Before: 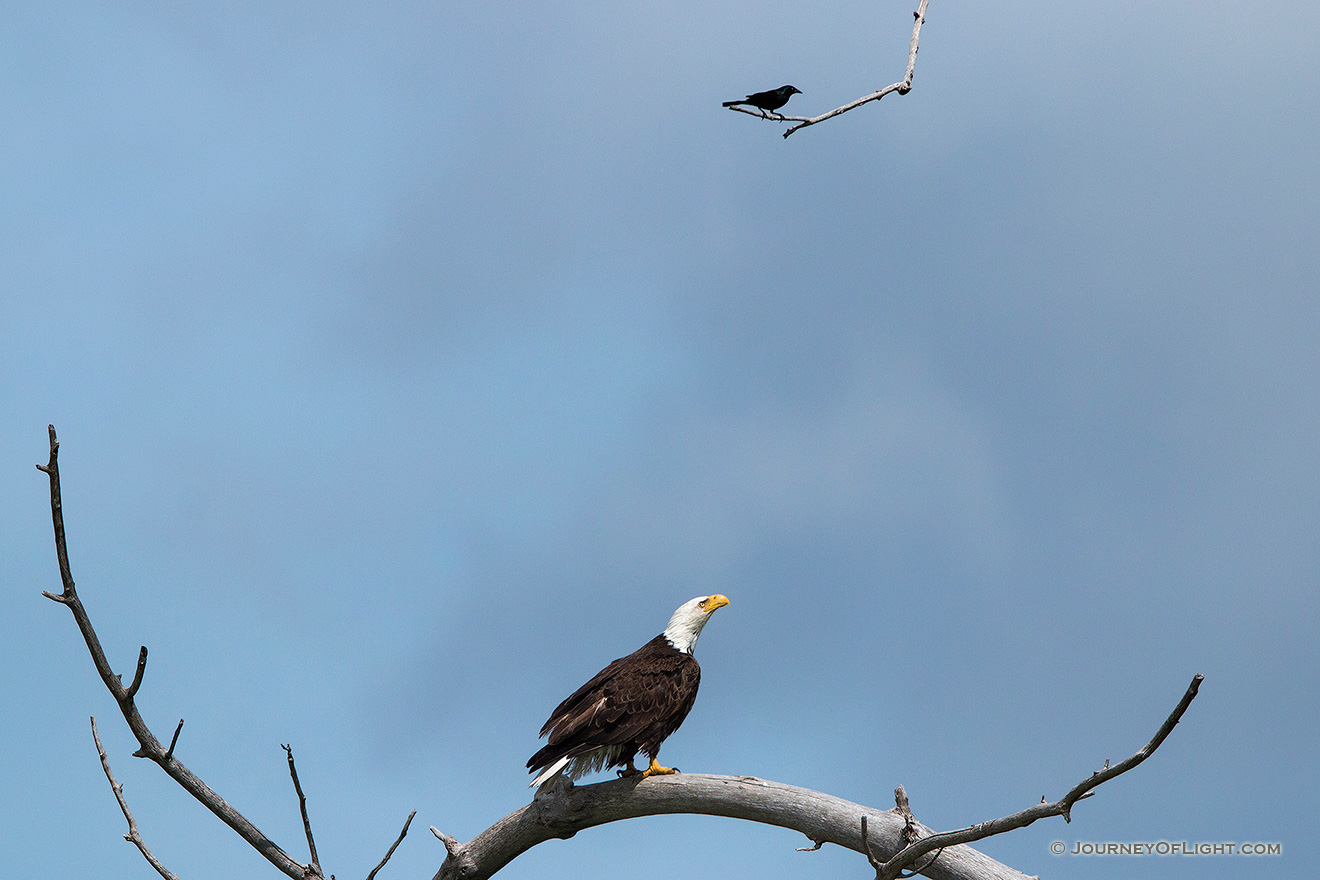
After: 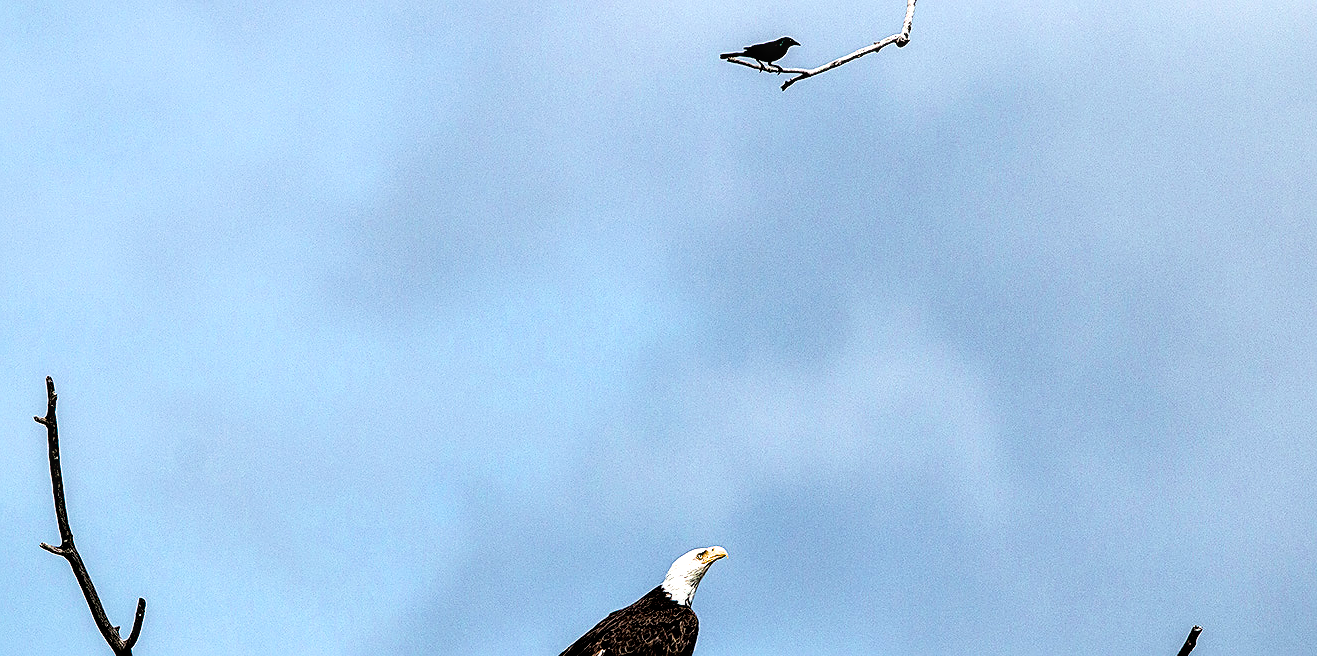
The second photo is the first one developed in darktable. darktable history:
local contrast: detail 156%
sharpen: amount 0.492
tone equalizer: on, module defaults
crop: left 0.203%, top 5.498%, bottom 19.898%
exposure: black level correction 0.001, exposure 0.499 EV, compensate highlight preservation false
levels: levels [0, 0.48, 0.961]
contrast equalizer: octaves 7, y [[0.6 ×6], [0.55 ×6], [0 ×6], [0 ×6], [0 ×6]]
filmic rgb: middle gray luminance 21.98%, black relative exposure -14.05 EV, white relative exposure 2.96 EV, target black luminance 0%, hardness 8.74, latitude 60.05%, contrast 1.207, highlights saturation mix 6.29%, shadows ↔ highlights balance 41.55%
